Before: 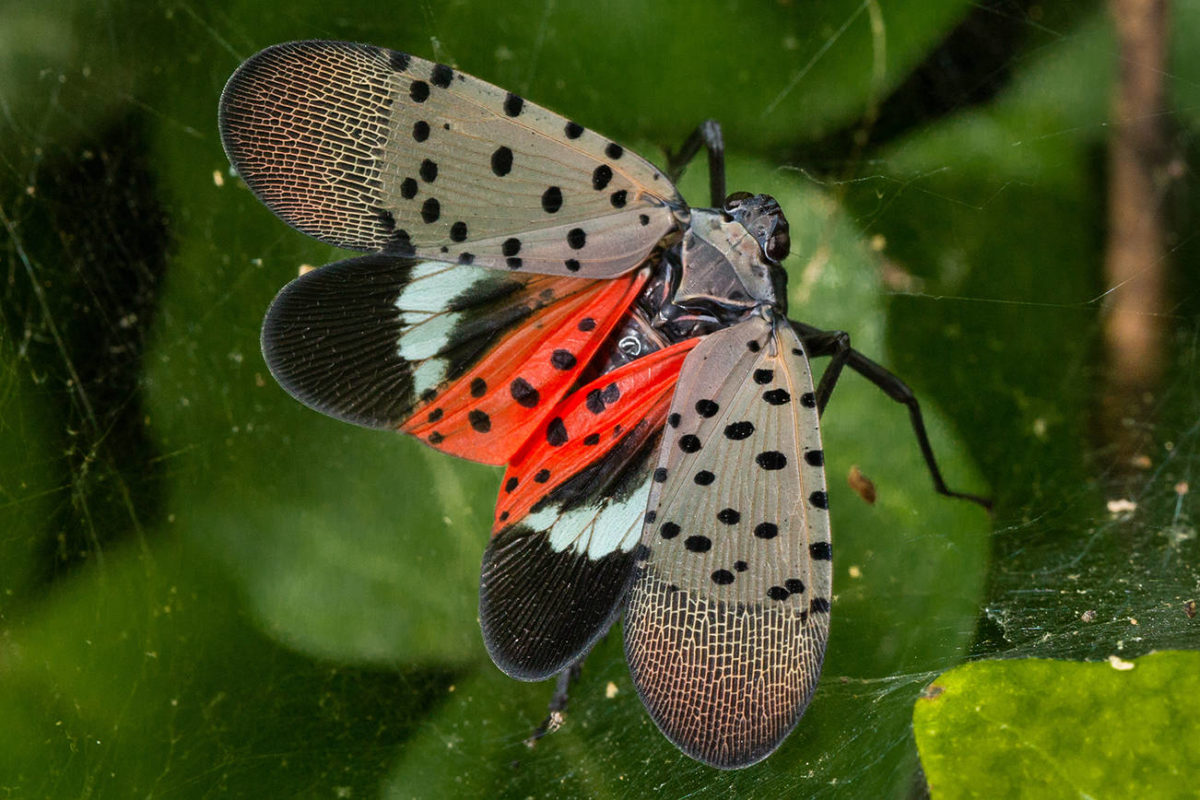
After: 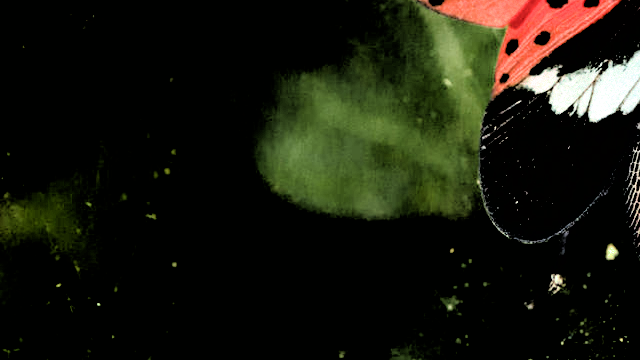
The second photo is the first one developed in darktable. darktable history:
crop and rotate: top 54.778%, right 46.61%, bottom 0.159%
filmic rgb: black relative exposure -1 EV, white relative exposure 2.05 EV, hardness 1.52, contrast 2.25, enable highlight reconstruction true
